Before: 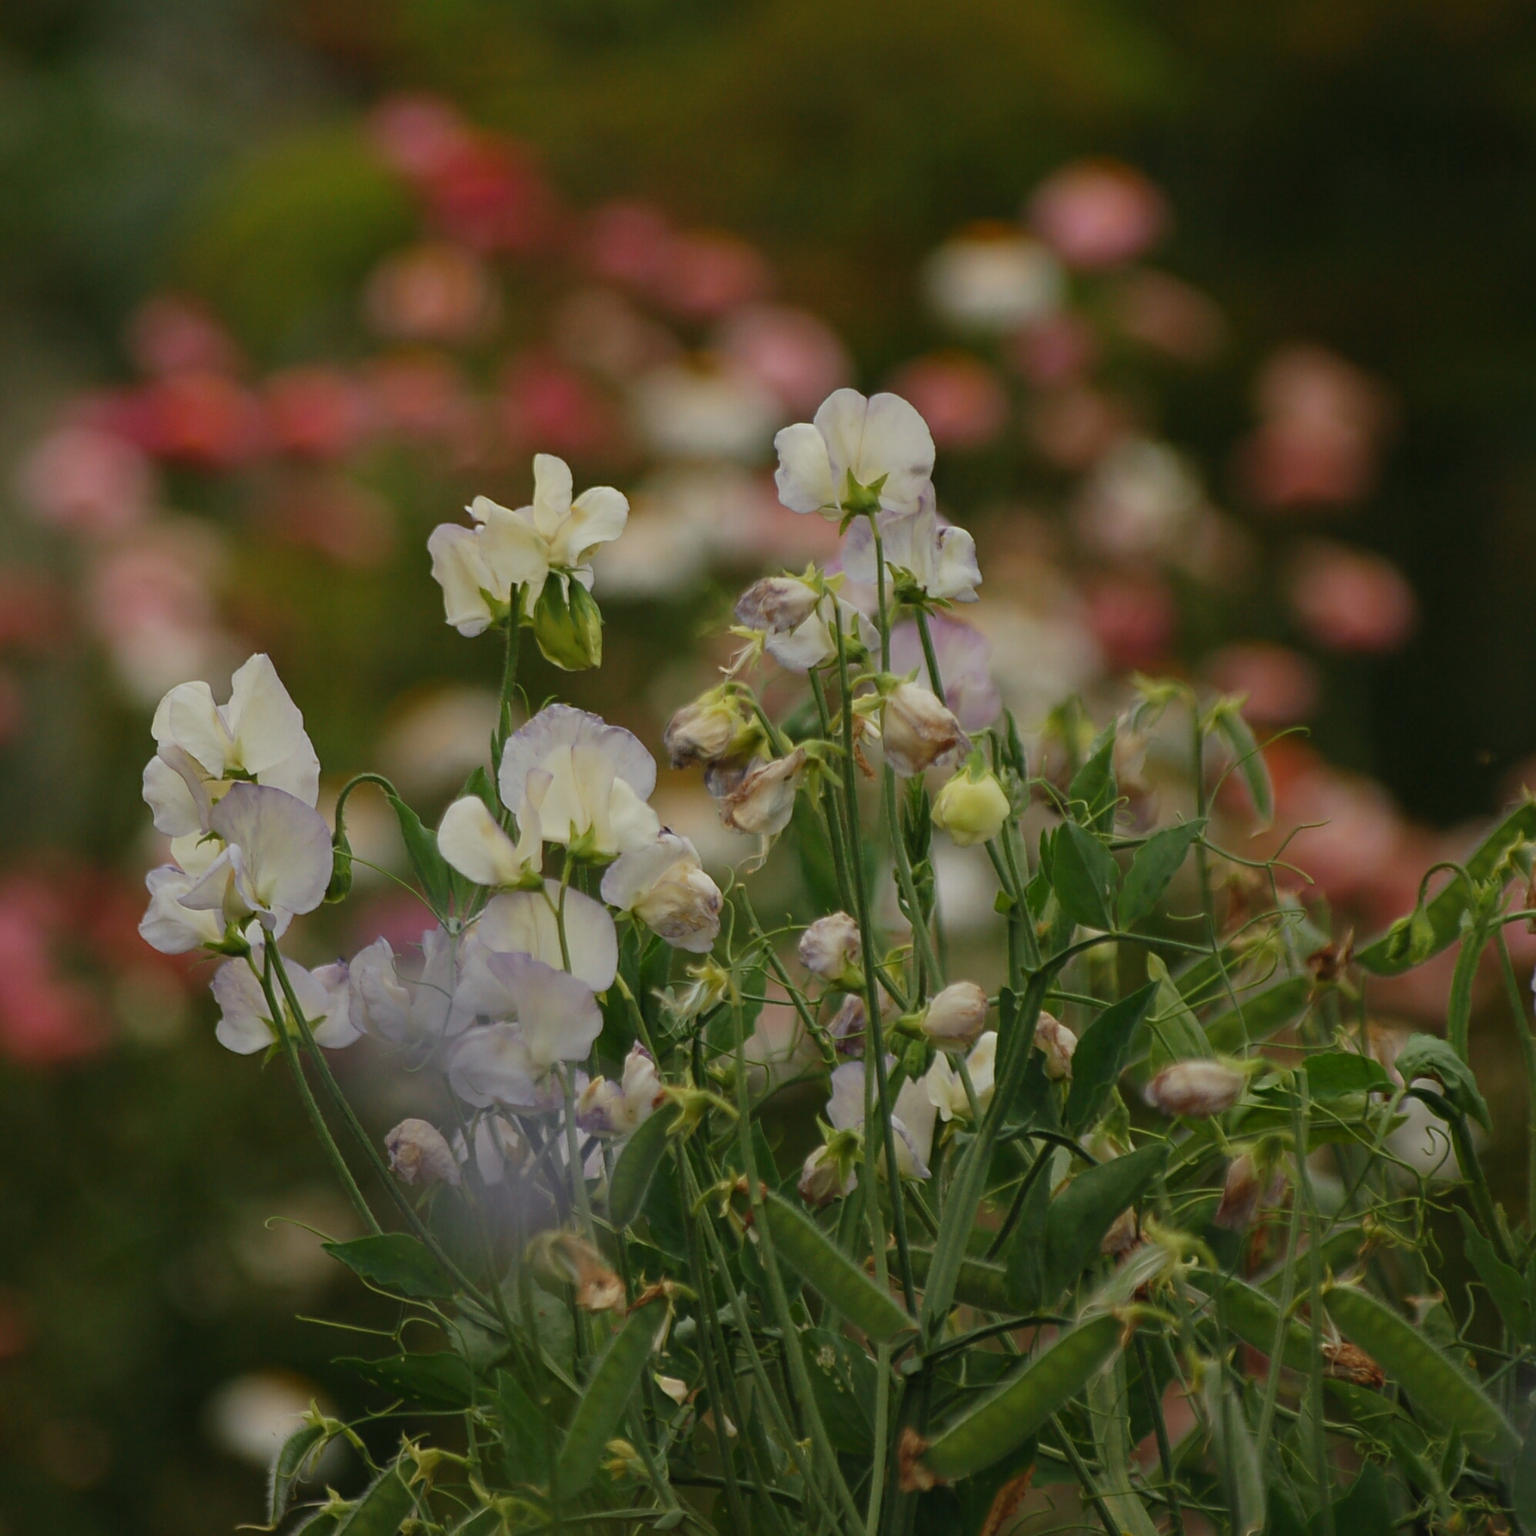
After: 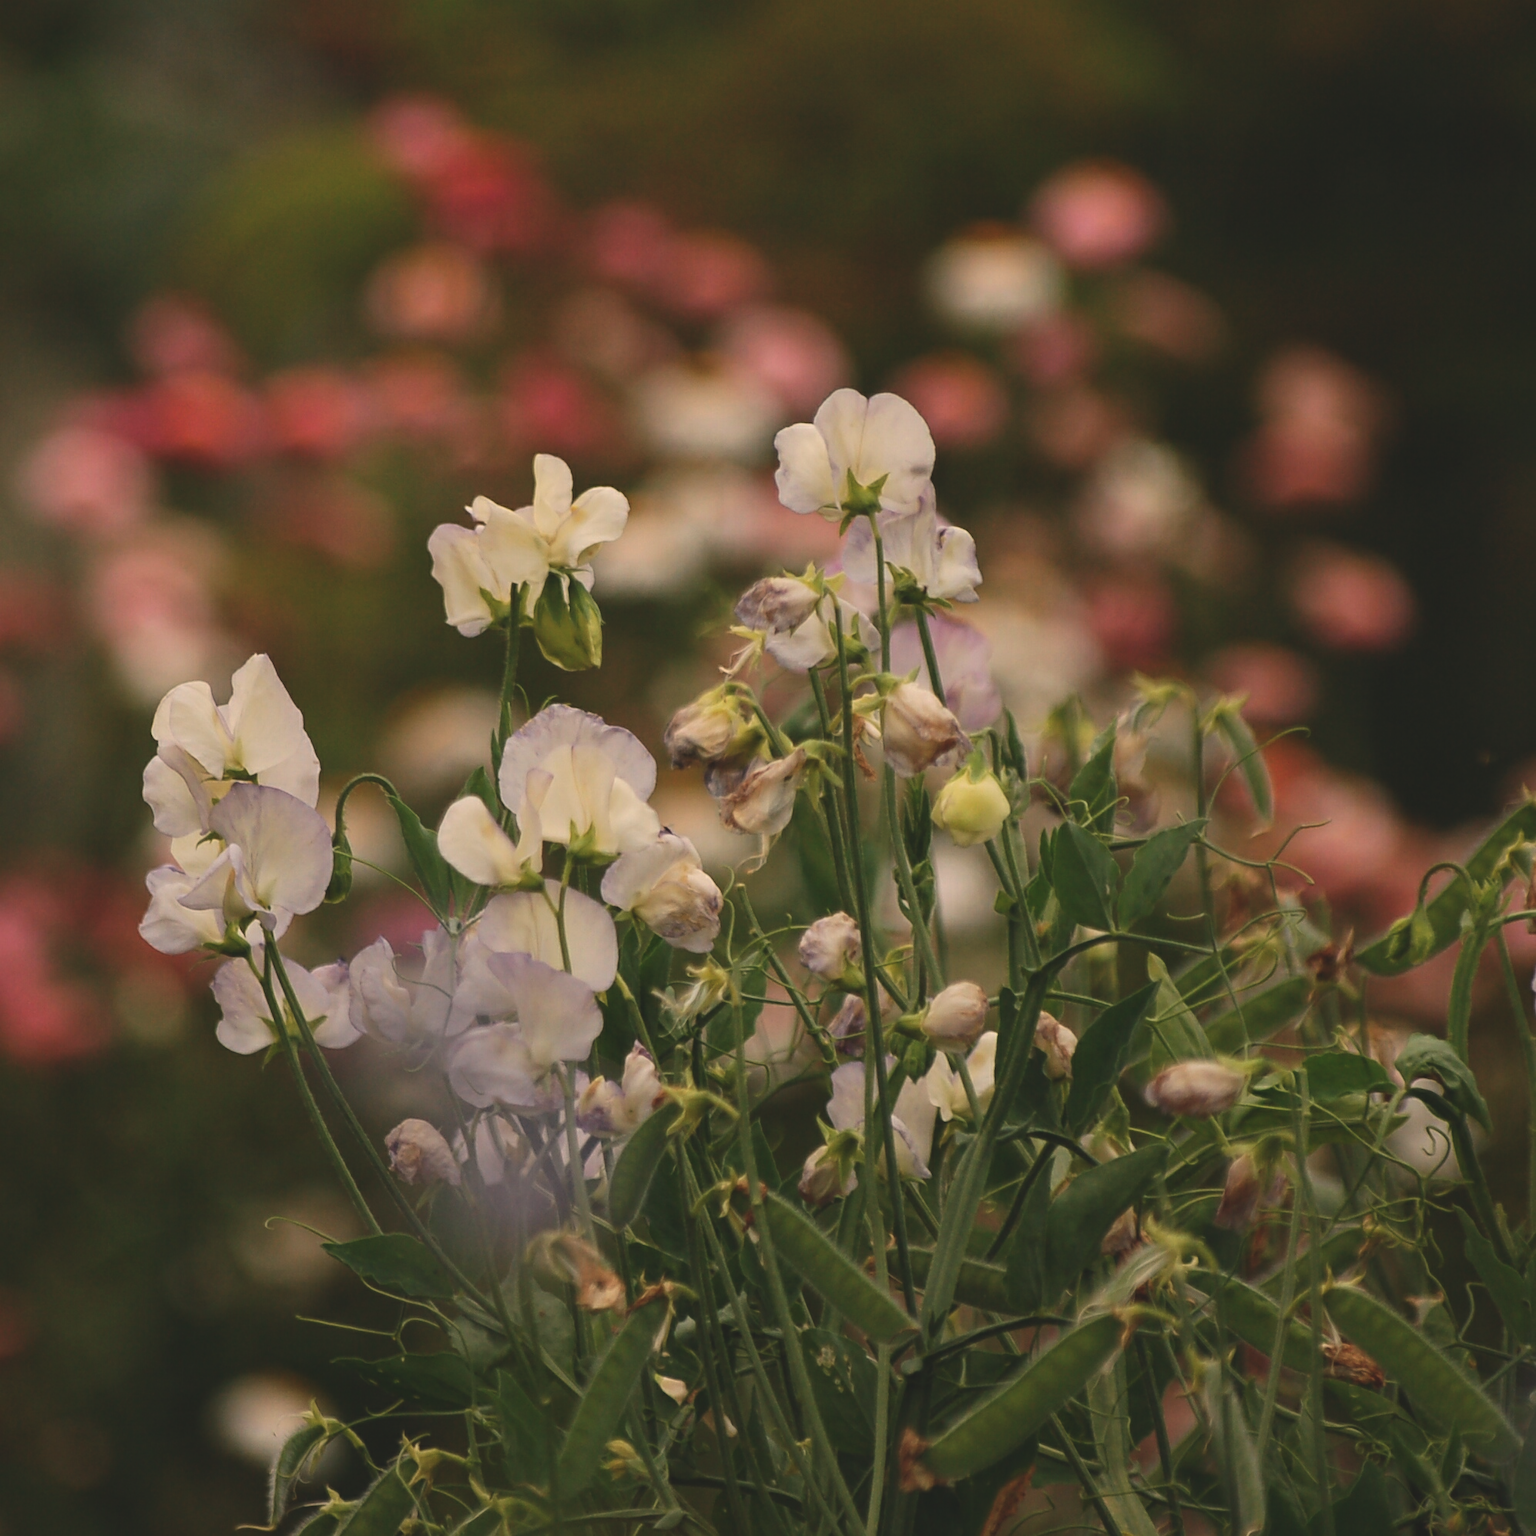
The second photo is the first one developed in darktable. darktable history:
tone equalizer: -8 EV -0.417 EV, -7 EV -0.389 EV, -6 EV -0.333 EV, -5 EV -0.222 EV, -3 EV 0.222 EV, -2 EV 0.333 EV, -1 EV 0.389 EV, +0 EV 0.417 EV, edges refinement/feathering 500, mask exposure compensation -1.57 EV, preserve details no
exposure: black level correction -0.015, exposure -0.125 EV, compensate highlight preservation false
white balance: red 1.127, blue 0.943
